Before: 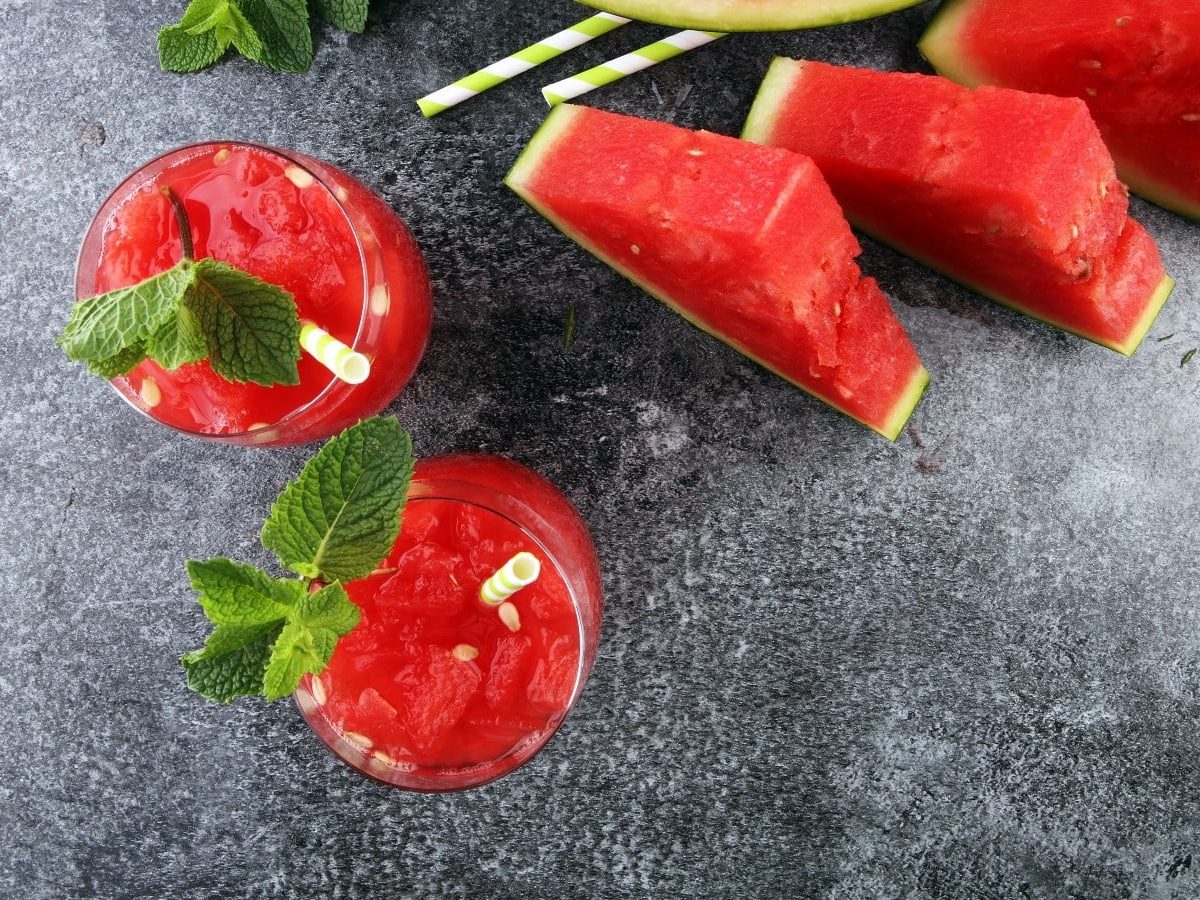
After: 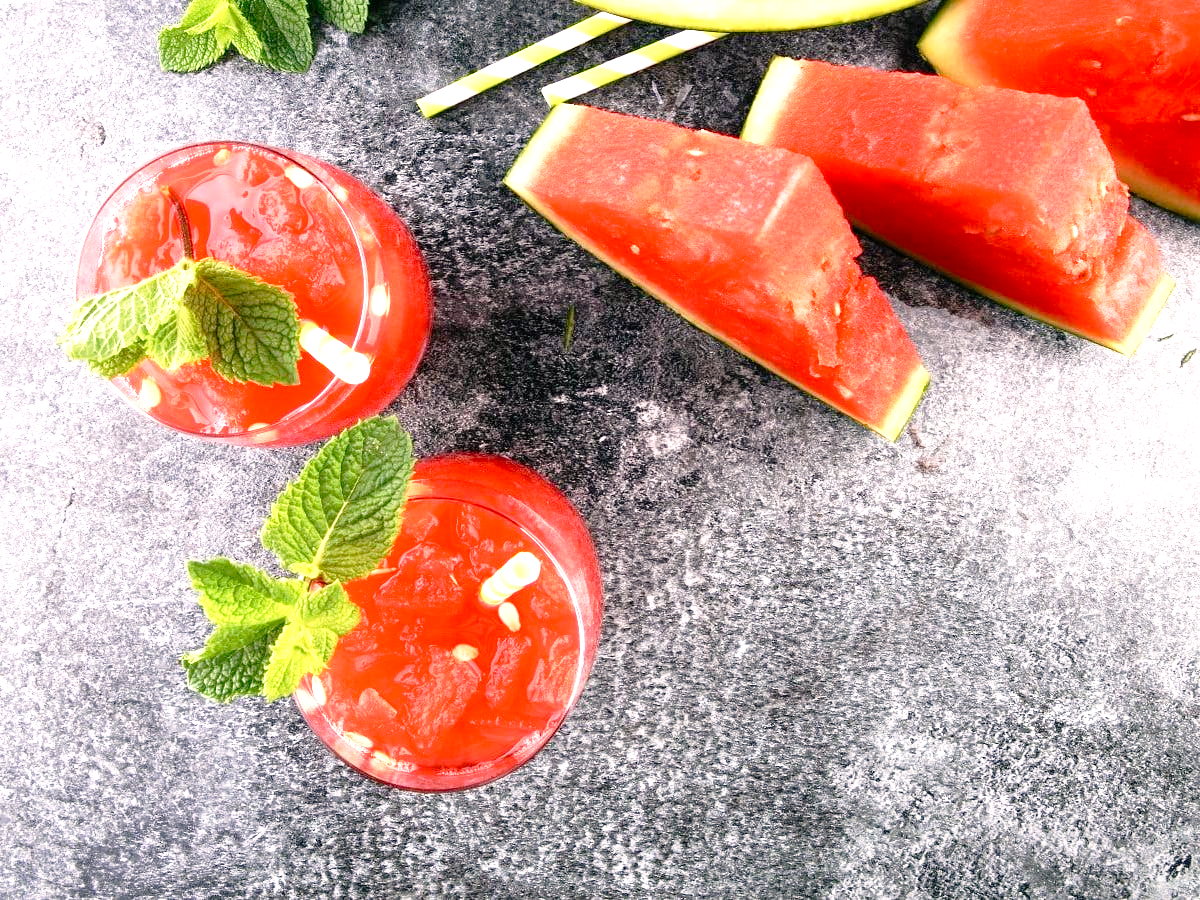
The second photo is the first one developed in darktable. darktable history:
exposure: black level correction 0.001, exposure 1.399 EV, compensate exposure bias true, compensate highlight preservation false
tone curve: curves: ch0 [(0, 0) (0.003, 0.003) (0.011, 0.006) (0.025, 0.015) (0.044, 0.025) (0.069, 0.034) (0.1, 0.052) (0.136, 0.092) (0.177, 0.157) (0.224, 0.228) (0.277, 0.305) (0.335, 0.392) (0.399, 0.466) (0.468, 0.543) (0.543, 0.612) (0.623, 0.692) (0.709, 0.78) (0.801, 0.865) (0.898, 0.935) (1, 1)], preserve colors none
color correction: highlights a* 5.77, highlights b* 4.68
tone equalizer: edges refinement/feathering 500, mask exposure compensation -1.57 EV, preserve details no
